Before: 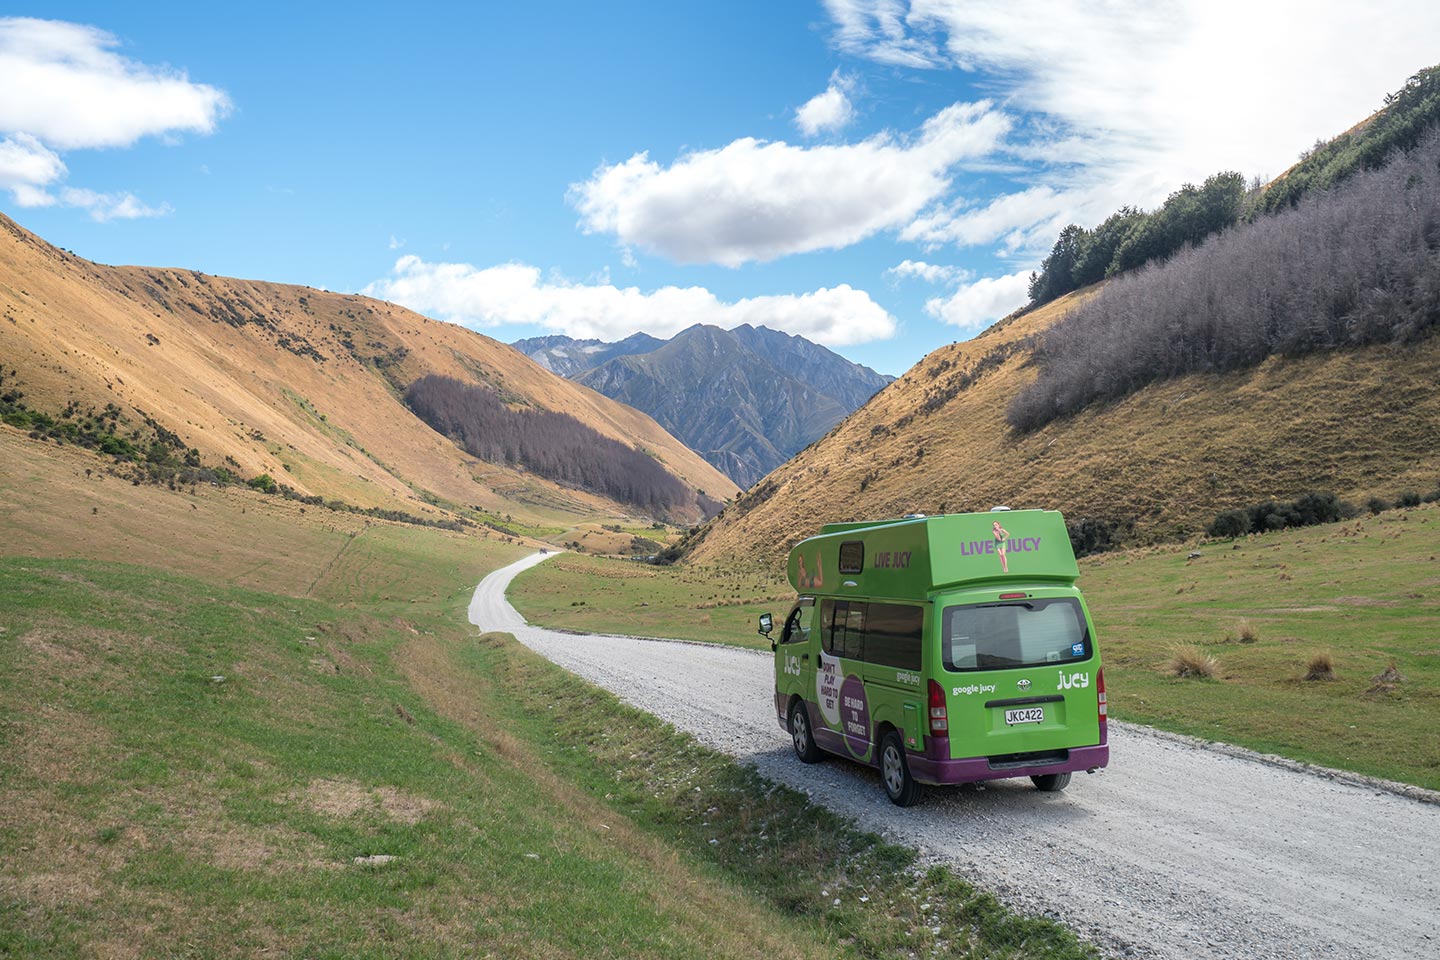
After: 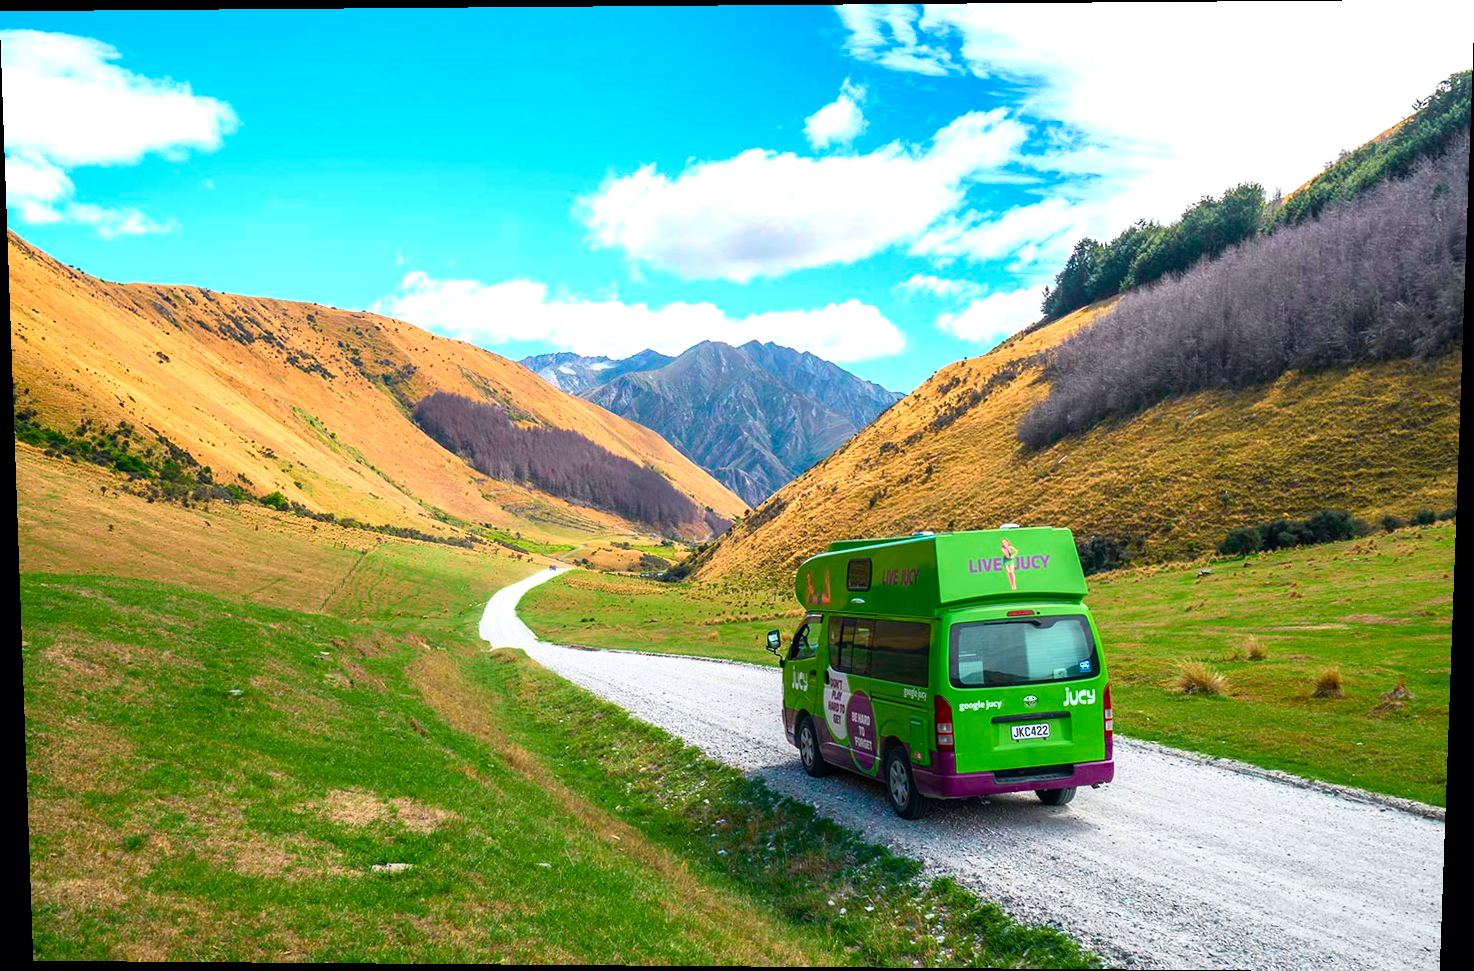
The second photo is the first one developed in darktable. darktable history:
tone curve: curves: ch0 [(0, 0) (0.051, 0.047) (0.102, 0.099) (0.232, 0.249) (0.462, 0.501) (0.698, 0.761) (0.908, 0.946) (1, 1)]; ch1 [(0, 0) (0.339, 0.298) (0.402, 0.363) (0.453, 0.413) (0.485, 0.469) (0.494, 0.493) (0.504, 0.501) (0.525, 0.533) (0.563, 0.591) (0.597, 0.631) (1, 1)]; ch2 [(0, 0) (0.48, 0.48) (0.504, 0.5) (0.539, 0.554) (0.59, 0.628) (0.642, 0.682) (0.824, 0.815) (1, 1)], color space Lab, independent channels, preserve colors none
color balance rgb: linear chroma grading › global chroma 9%, perceptual saturation grading › global saturation 36%, perceptual saturation grading › shadows 35%, perceptual brilliance grading › global brilliance 15%, perceptual brilliance grading › shadows -35%, global vibrance 15%
rotate and perspective: lens shift (vertical) 0.048, lens shift (horizontal) -0.024, automatic cropping off
